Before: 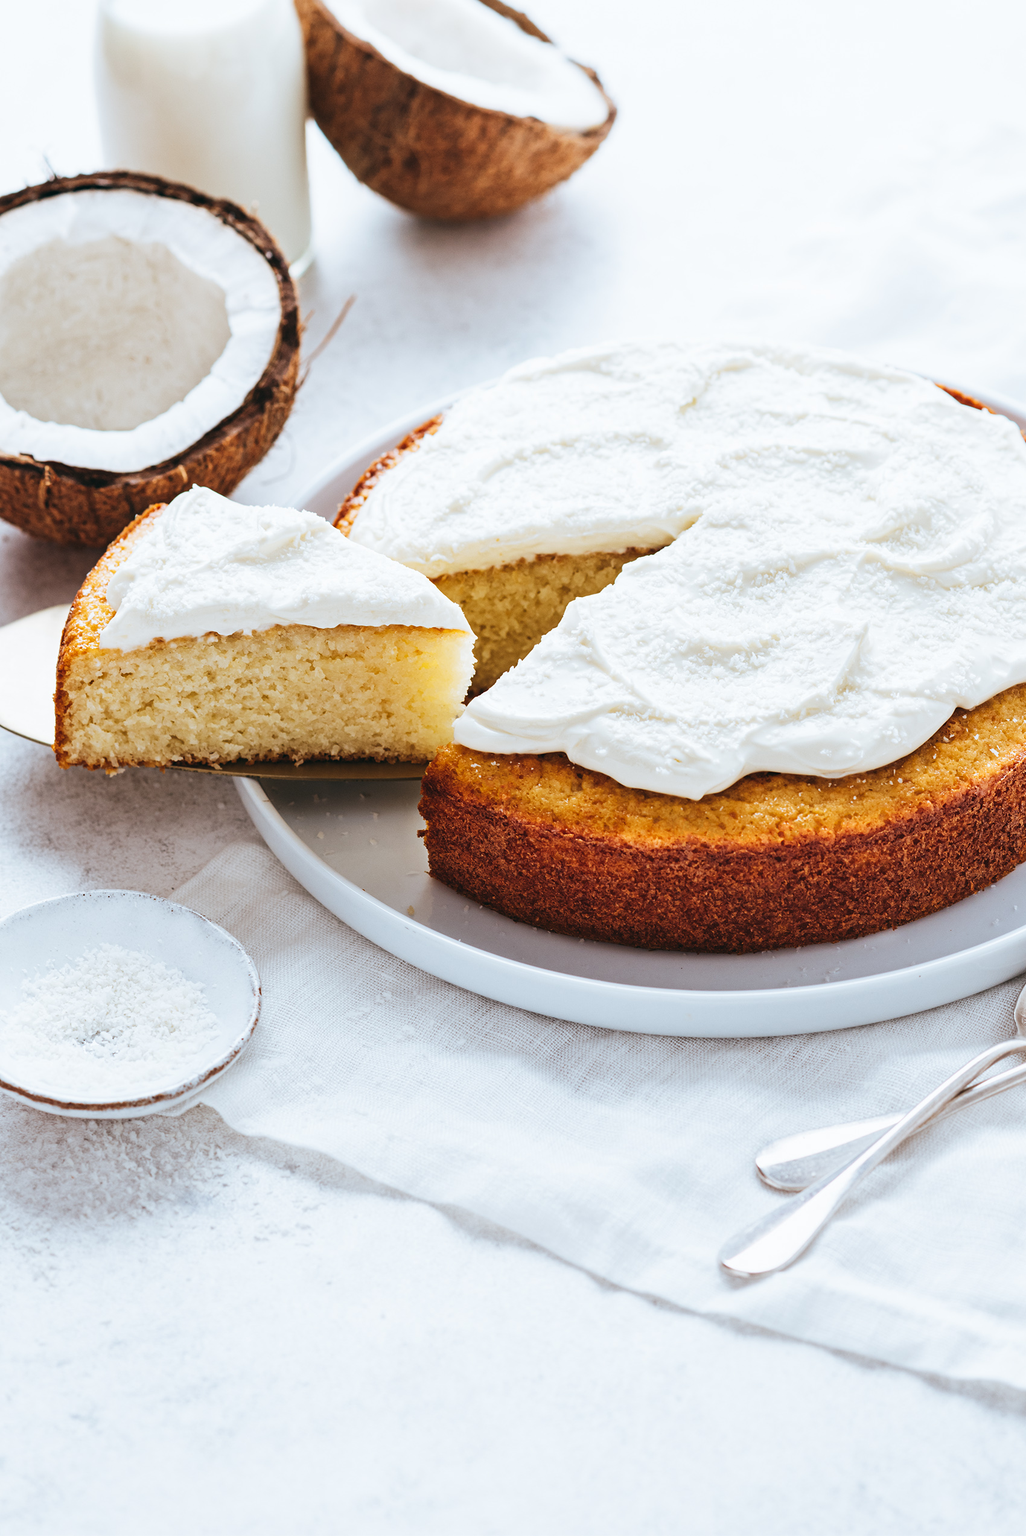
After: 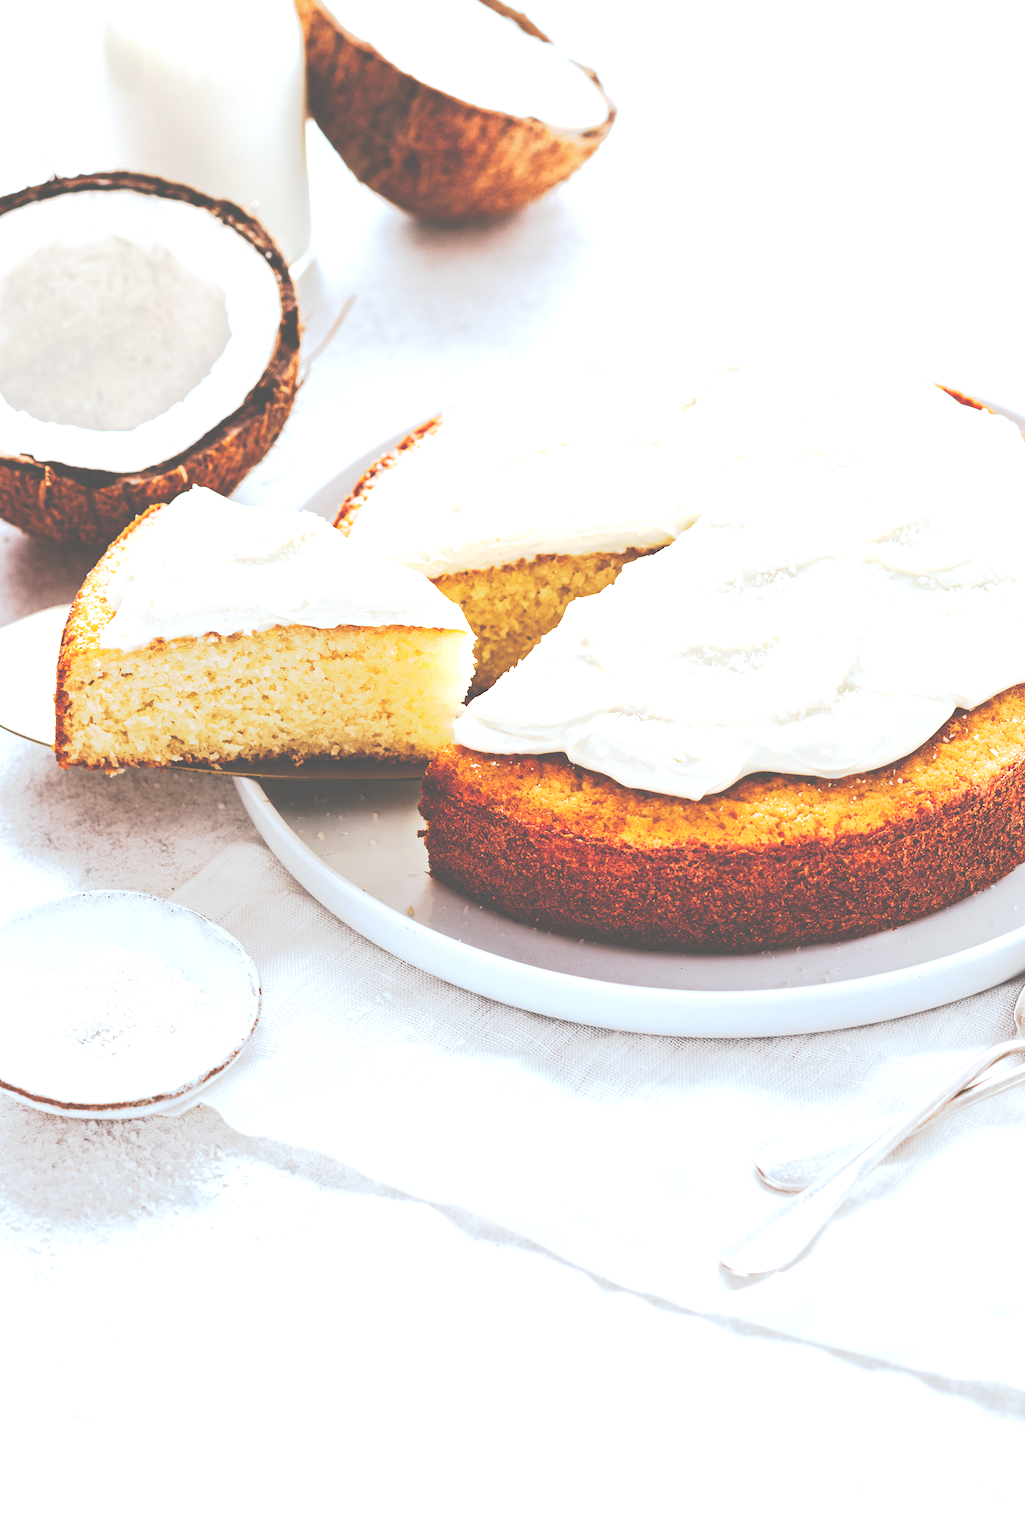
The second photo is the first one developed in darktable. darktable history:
exposure: black level correction 0.001, exposure 0.498 EV, compensate exposure bias true, compensate highlight preservation false
tone curve: curves: ch0 [(0, 0) (0.003, 0.345) (0.011, 0.345) (0.025, 0.345) (0.044, 0.349) (0.069, 0.353) (0.1, 0.356) (0.136, 0.359) (0.177, 0.366) (0.224, 0.378) (0.277, 0.398) (0.335, 0.429) (0.399, 0.476) (0.468, 0.545) (0.543, 0.624) (0.623, 0.721) (0.709, 0.811) (0.801, 0.876) (0.898, 0.913) (1, 1)], preserve colors none
